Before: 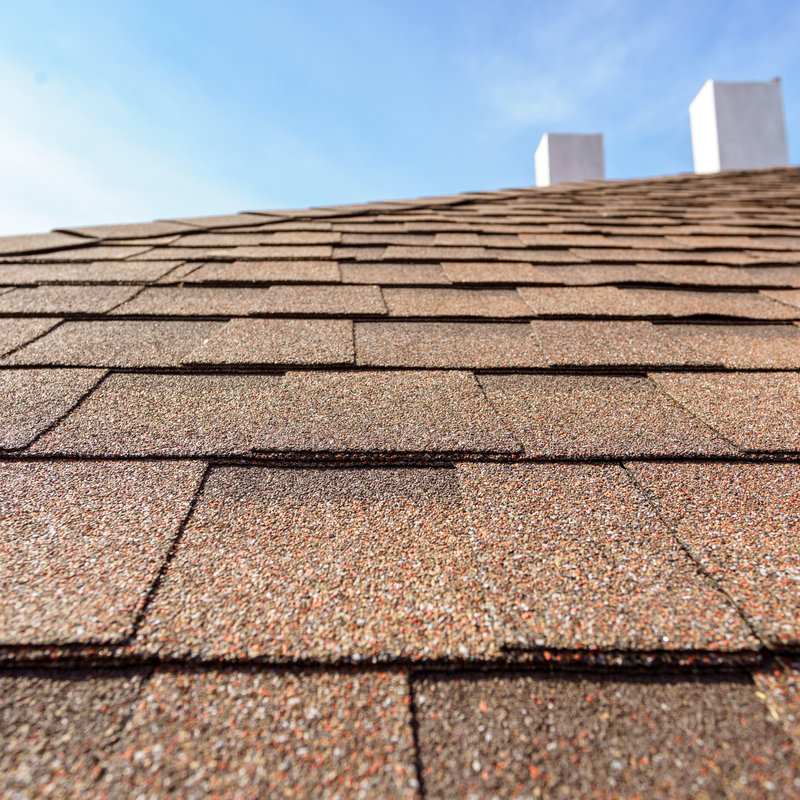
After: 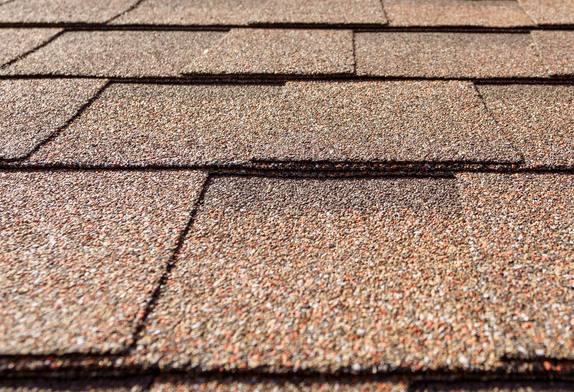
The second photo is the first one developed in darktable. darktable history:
crop: top 36.331%, right 28.135%, bottom 14.587%
